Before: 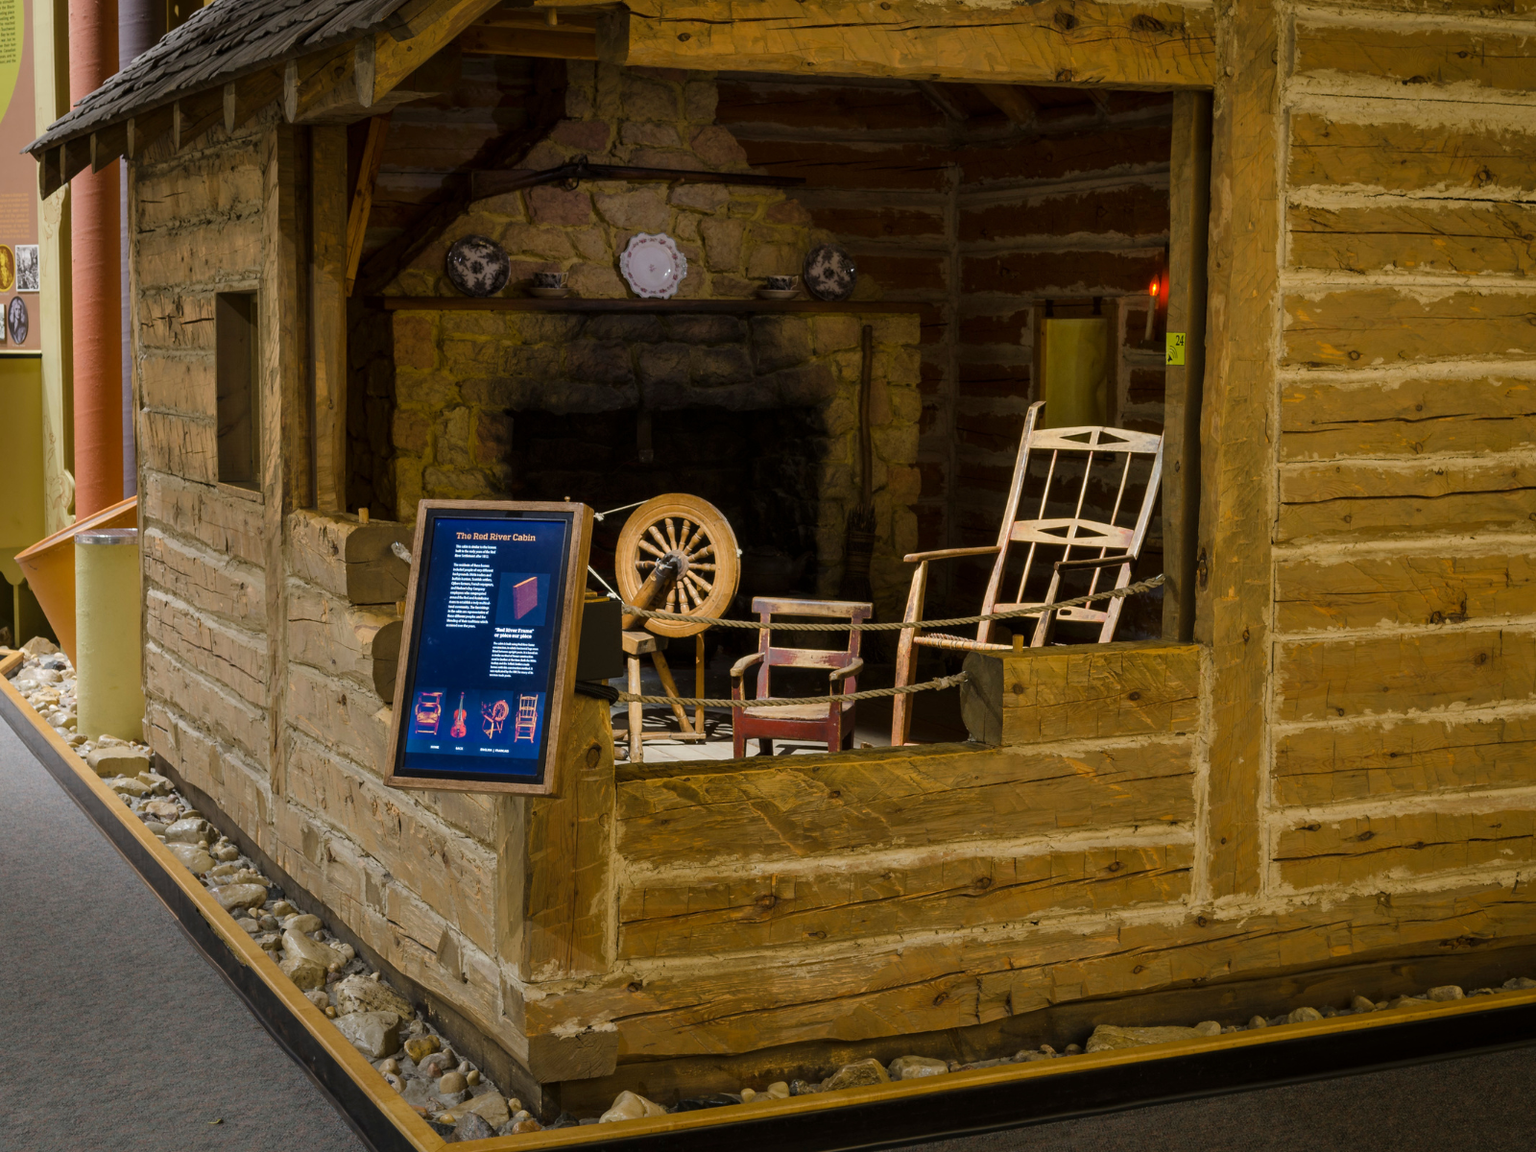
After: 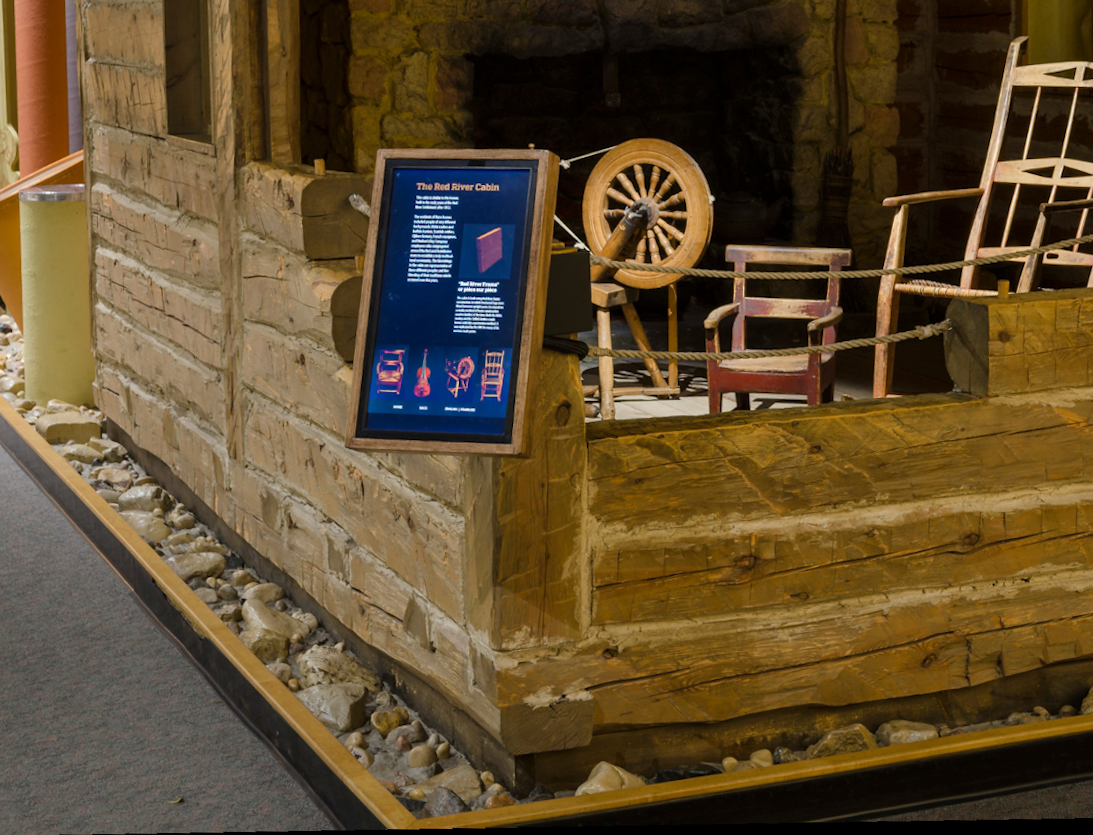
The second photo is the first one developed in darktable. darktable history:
rotate and perspective: rotation -1.75°, automatic cropping off
crop and rotate: angle -0.82°, left 3.85%, top 31.828%, right 27.992%
